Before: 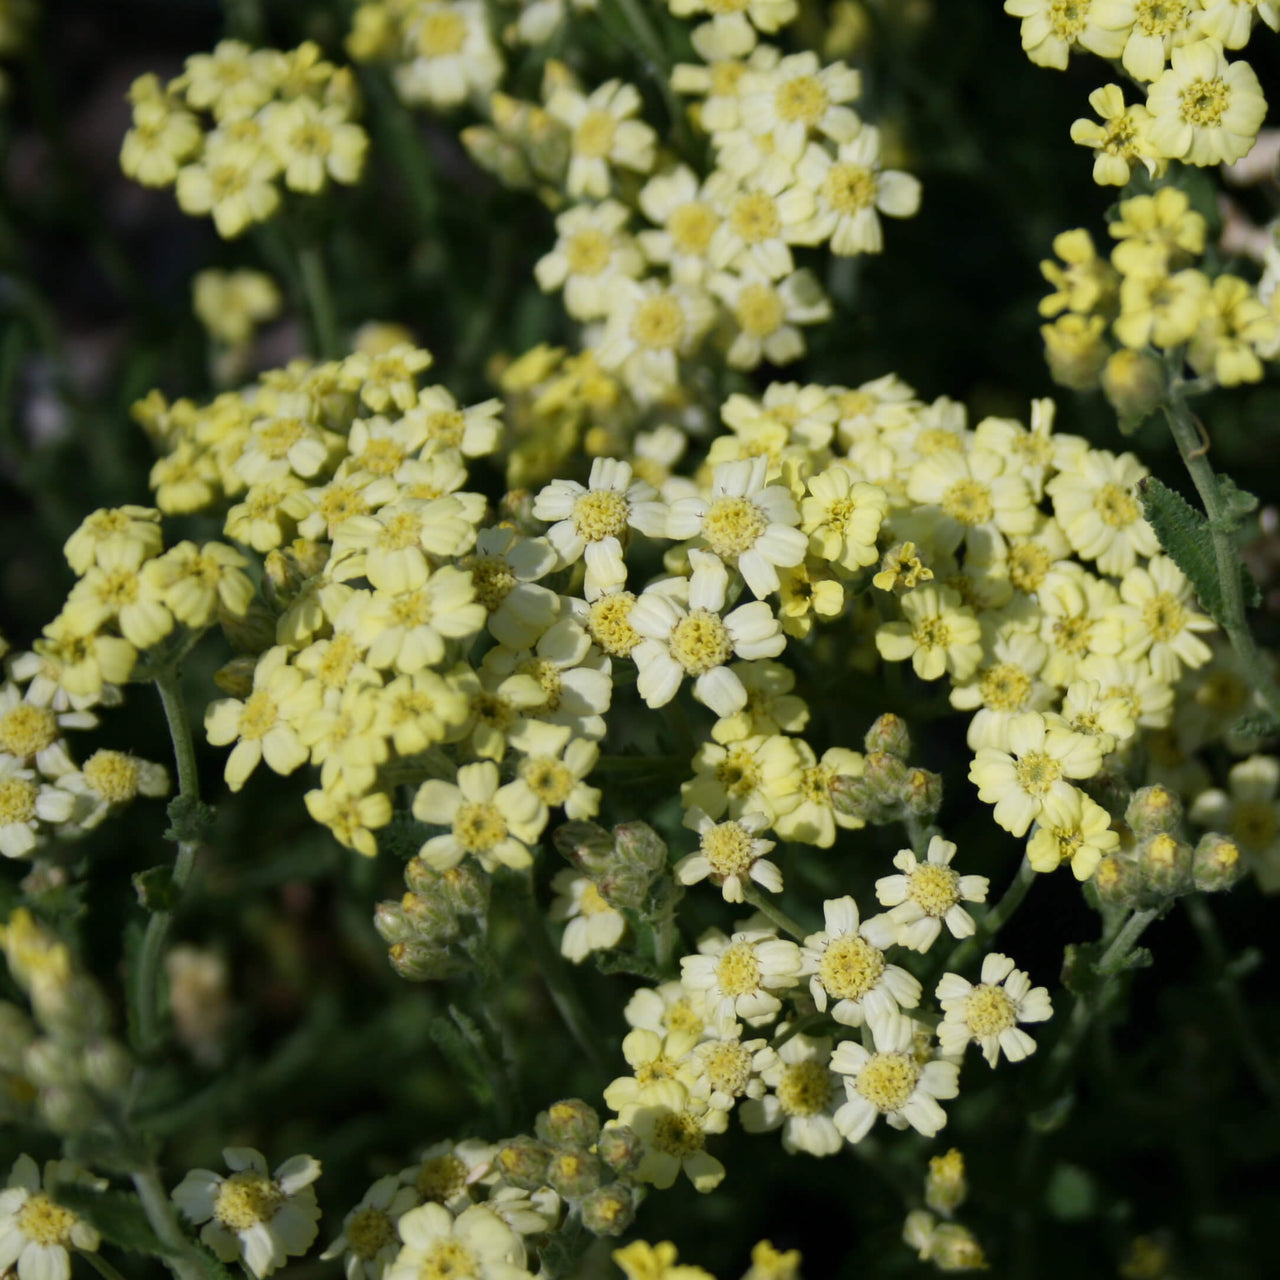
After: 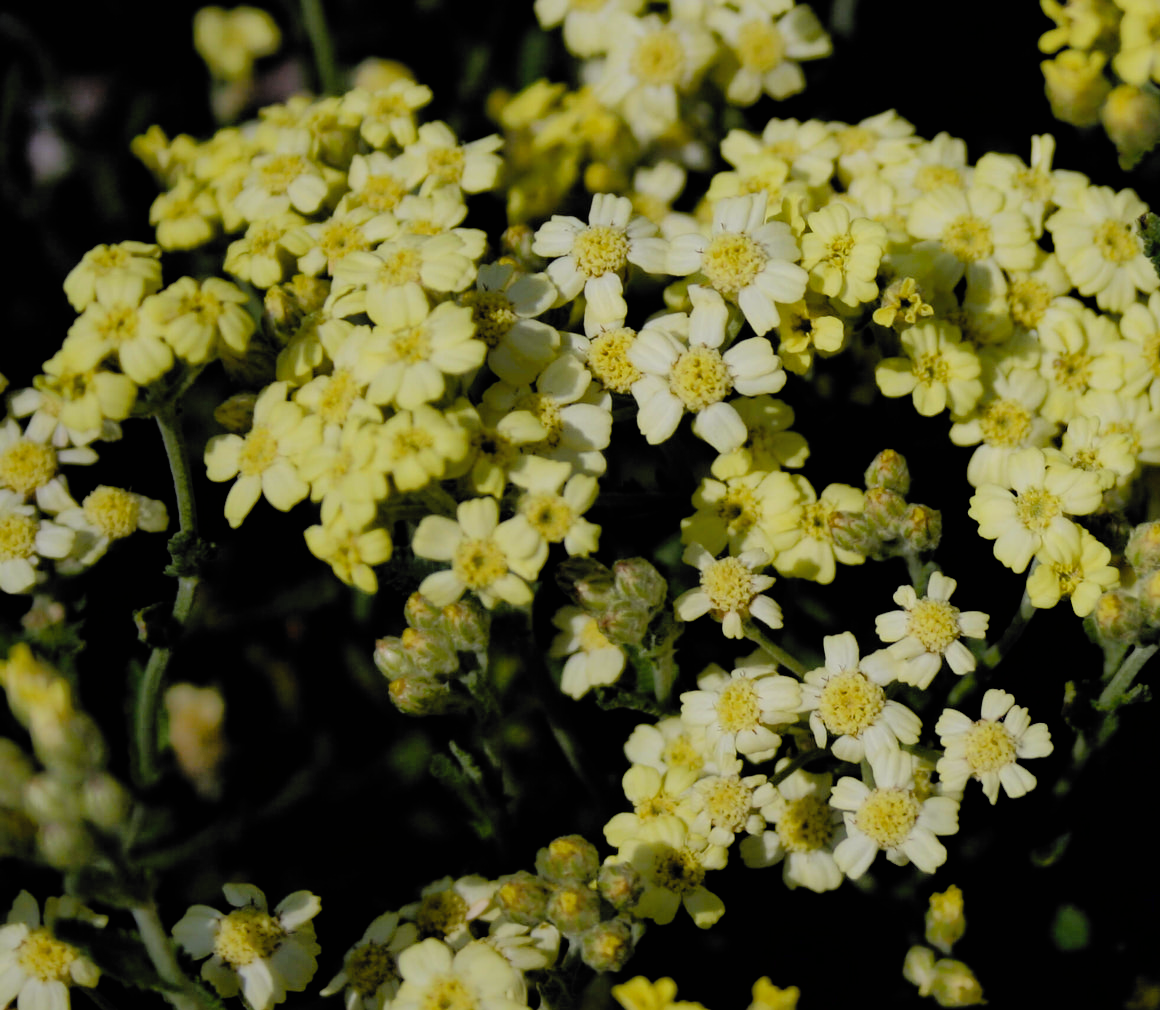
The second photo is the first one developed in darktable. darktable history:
color balance rgb: power › luminance -3.956%, power › chroma 0.566%, power › hue 42.65°, perceptual saturation grading › global saturation 20%, perceptual saturation grading › highlights -25.686%, perceptual saturation grading › shadows 50.273%
shadows and highlights: on, module defaults
crop: top 20.696%, right 9.343%, bottom 0.333%
filmic rgb: black relative exposure -5.09 EV, white relative exposure 3.97 EV, threshold 5.97 EV, hardness 2.9, contrast 1.3, highlights saturation mix -11.26%, color science v6 (2022), enable highlight reconstruction true
